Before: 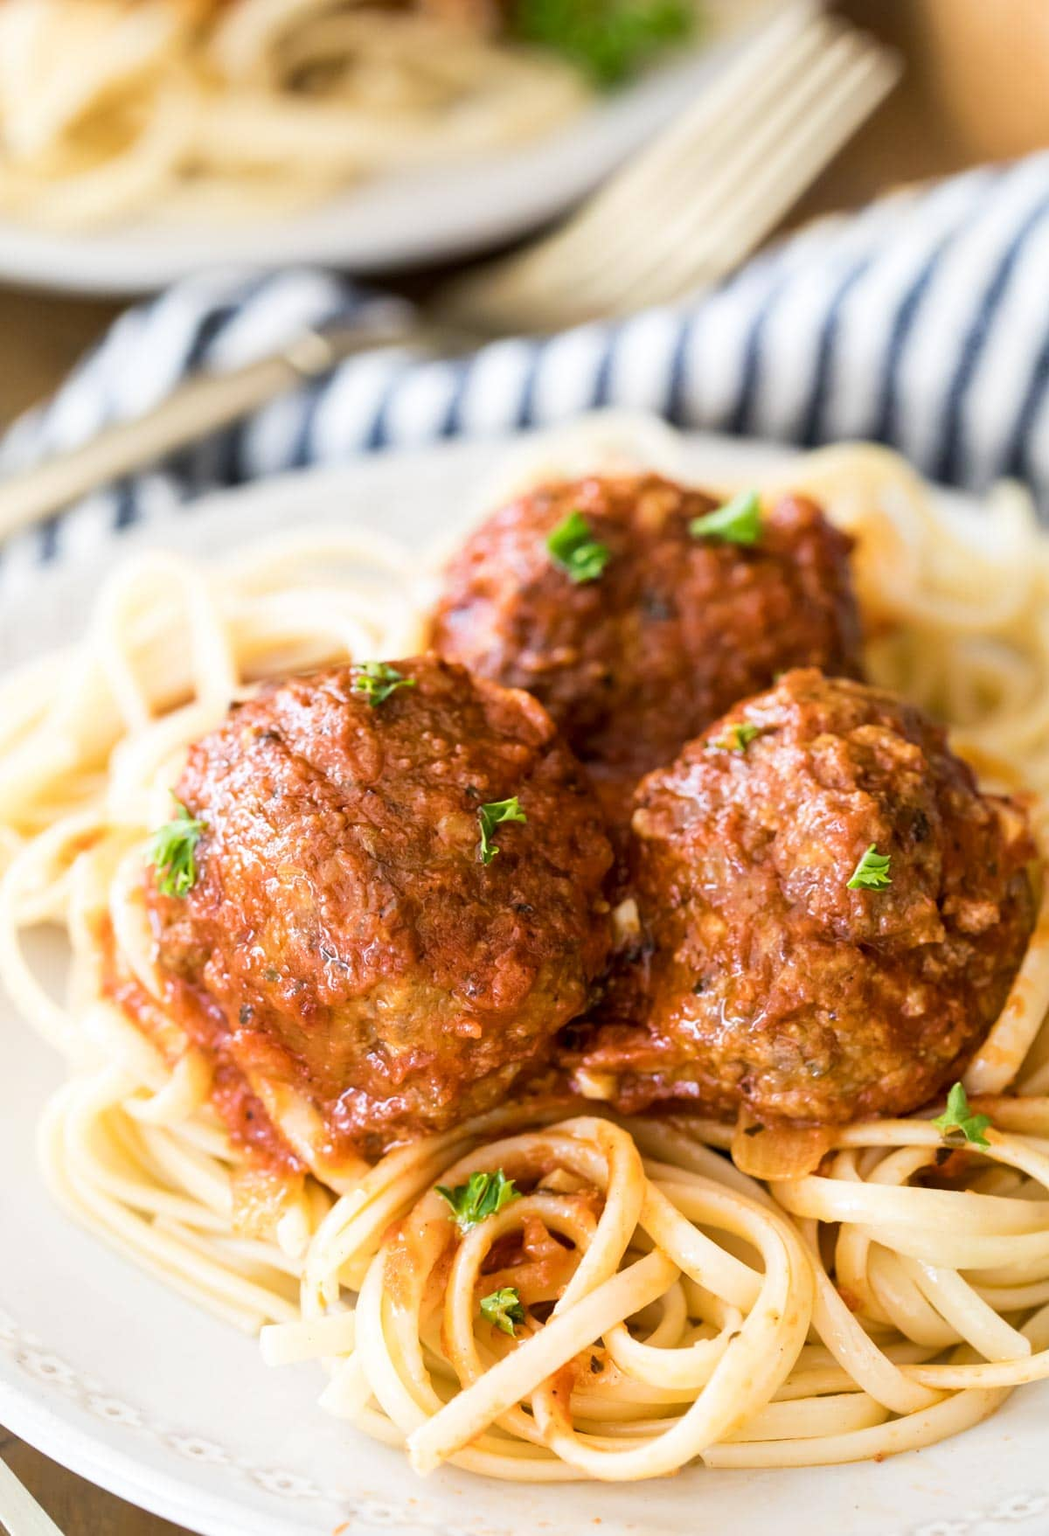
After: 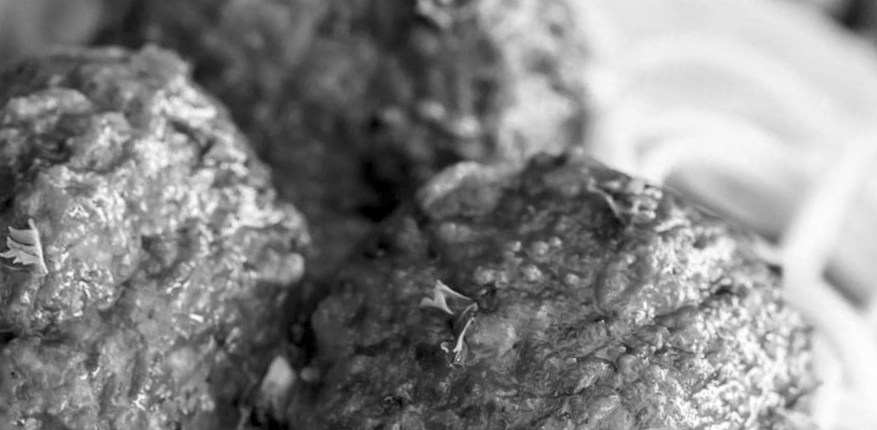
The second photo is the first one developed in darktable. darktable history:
color contrast: green-magenta contrast 0.3, blue-yellow contrast 0.15
crop and rotate: angle 16.12°, top 30.835%, bottom 35.653%
color calibration: output gray [0.22, 0.42, 0.37, 0], gray › normalize channels true, illuminant same as pipeline (D50), adaptation XYZ, x 0.346, y 0.359, gamut compression 0
local contrast: on, module defaults
